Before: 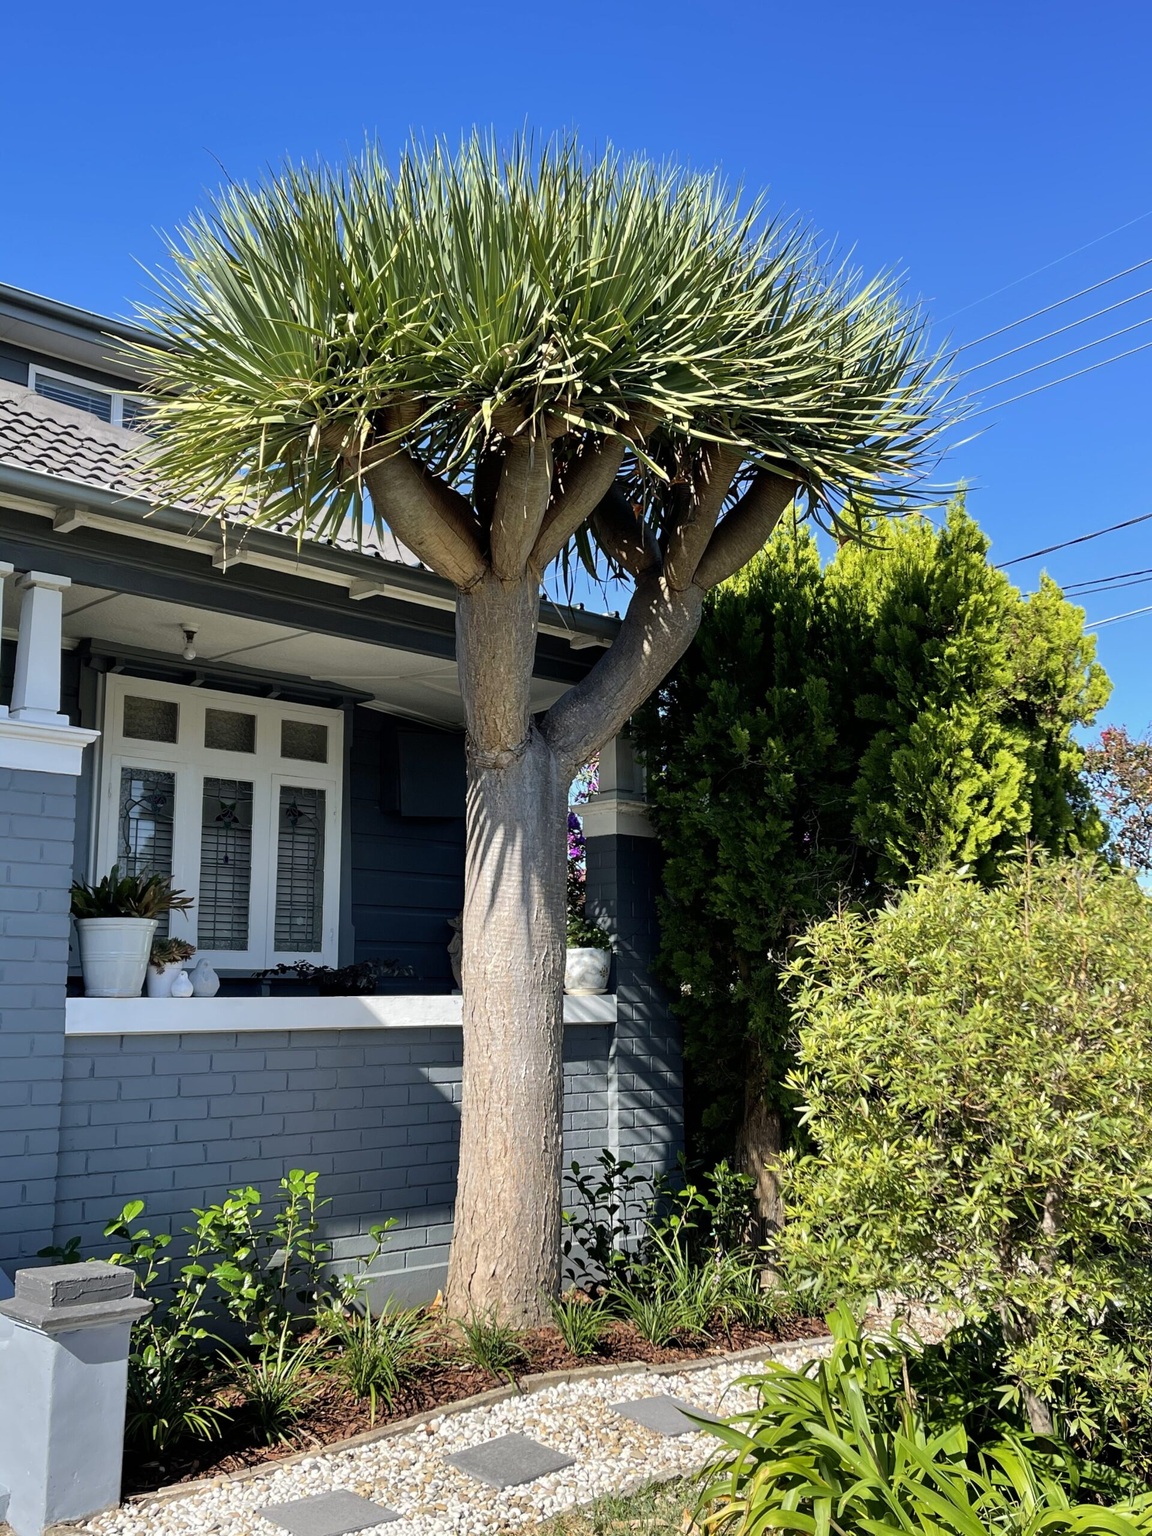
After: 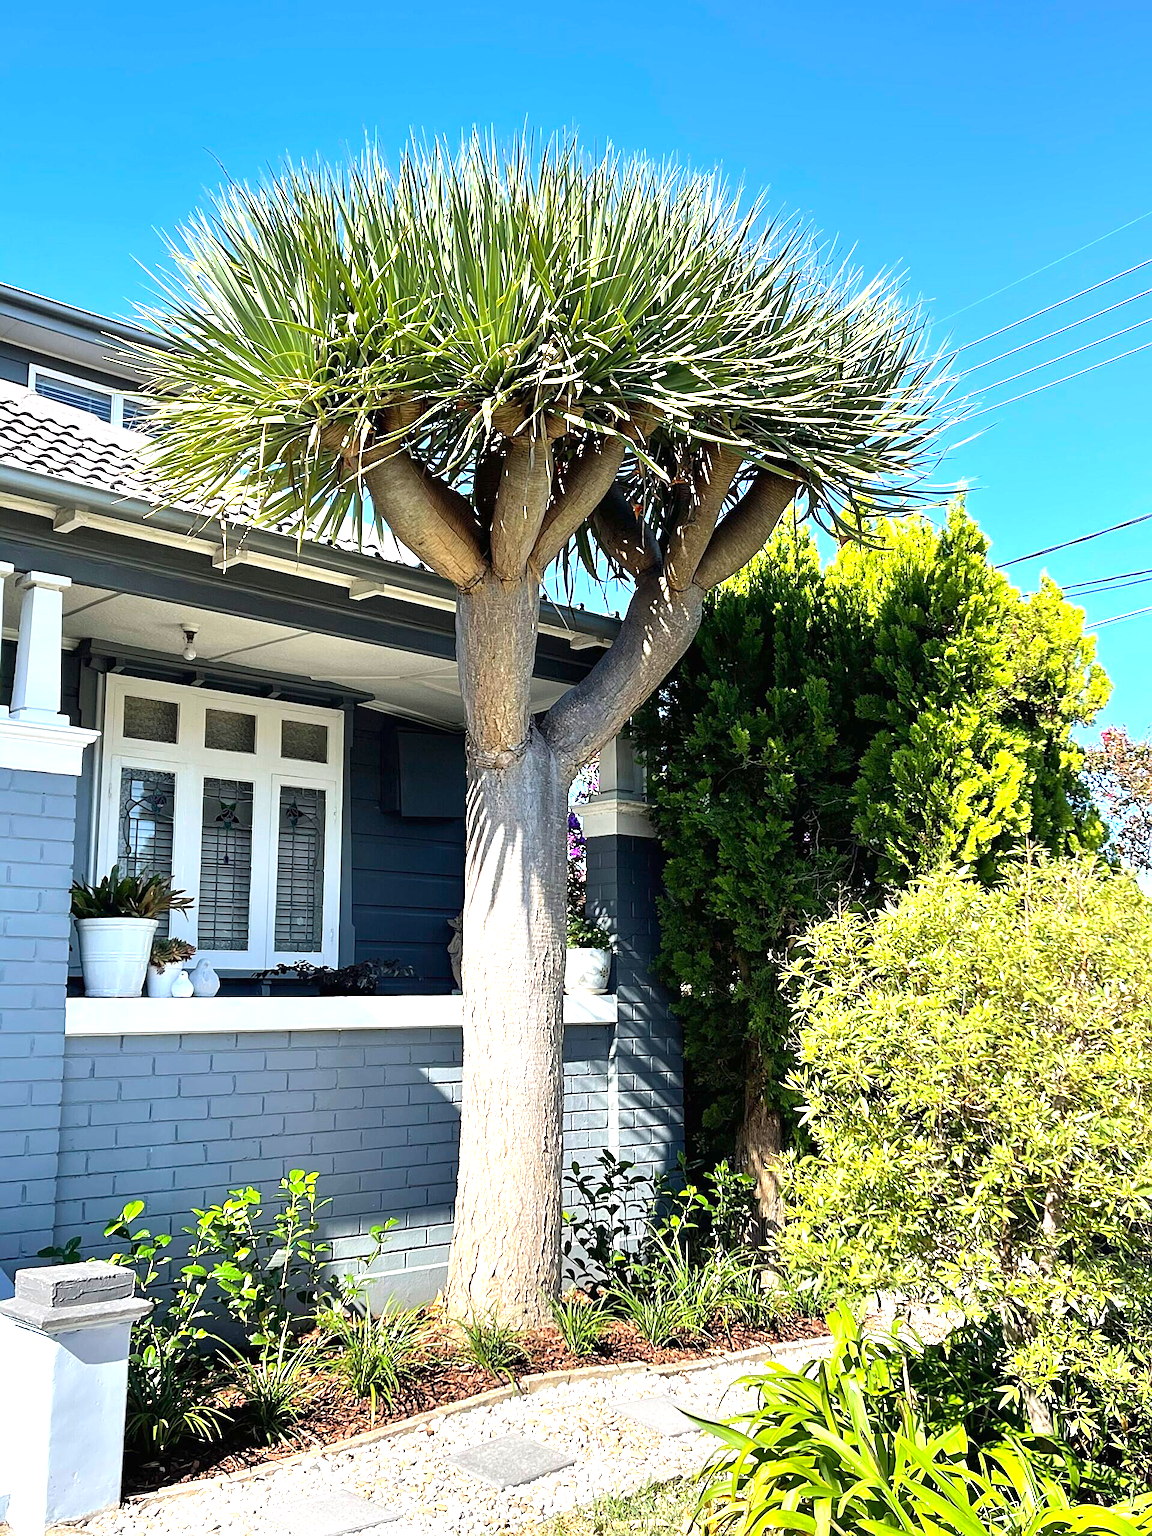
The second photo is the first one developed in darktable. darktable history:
sharpen: on, module defaults
exposure: black level correction 0, exposure 1.3 EV, compensate highlight preservation false
